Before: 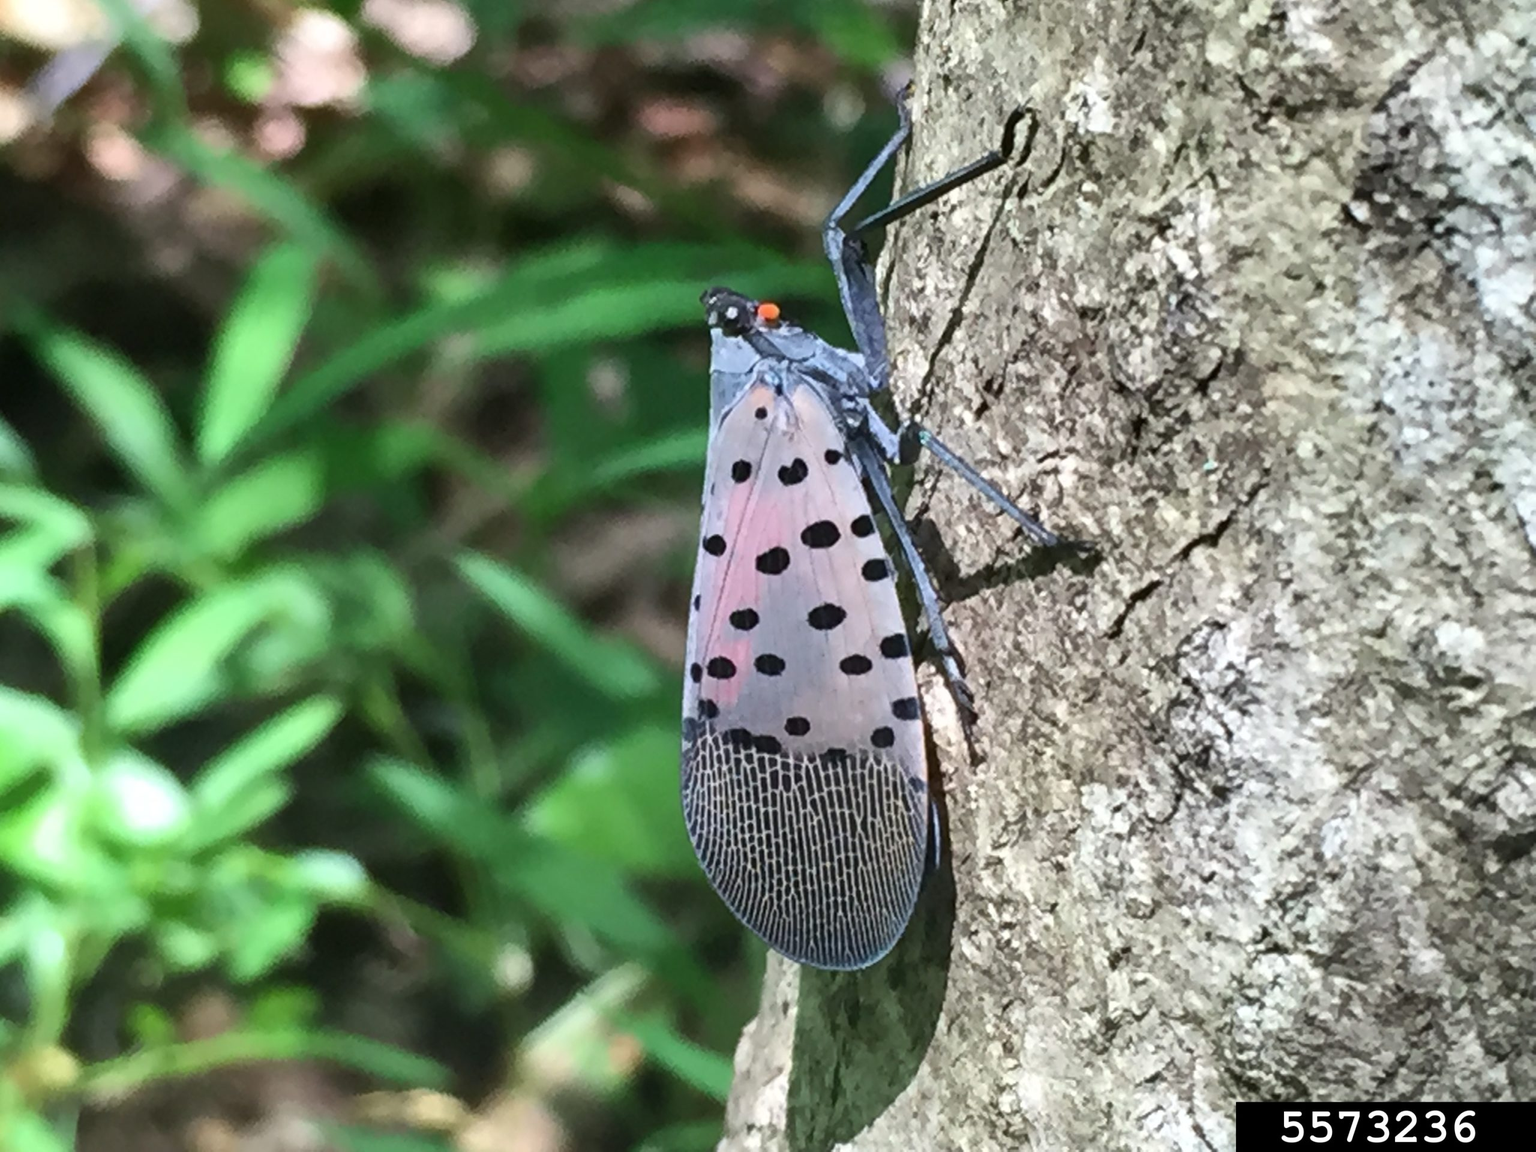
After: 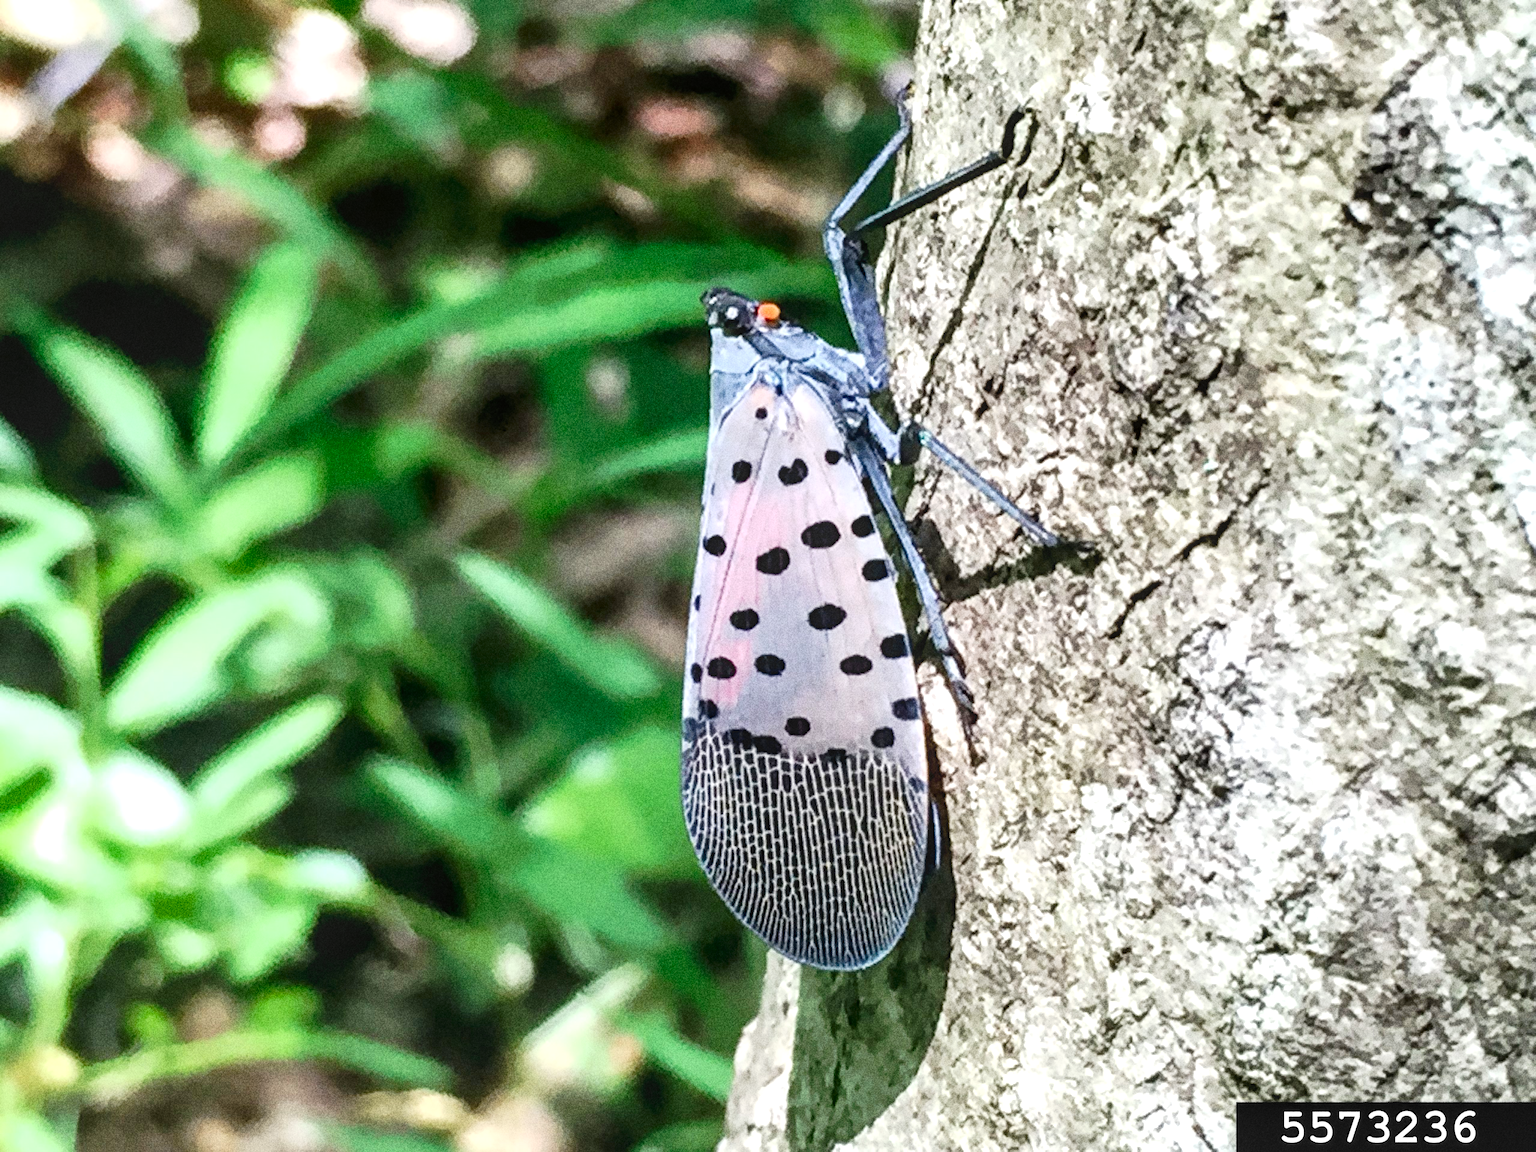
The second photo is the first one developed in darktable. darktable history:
exposure: exposure 0.515 EV, compensate highlight preservation false
tone curve: curves: ch0 [(0, 0) (0.003, 0.007) (0.011, 0.01) (0.025, 0.018) (0.044, 0.028) (0.069, 0.034) (0.1, 0.04) (0.136, 0.051) (0.177, 0.104) (0.224, 0.161) (0.277, 0.234) (0.335, 0.316) (0.399, 0.41) (0.468, 0.487) (0.543, 0.577) (0.623, 0.679) (0.709, 0.769) (0.801, 0.854) (0.898, 0.922) (1, 1)], preserve colors none
grain: strength 49.07%
local contrast: on, module defaults
